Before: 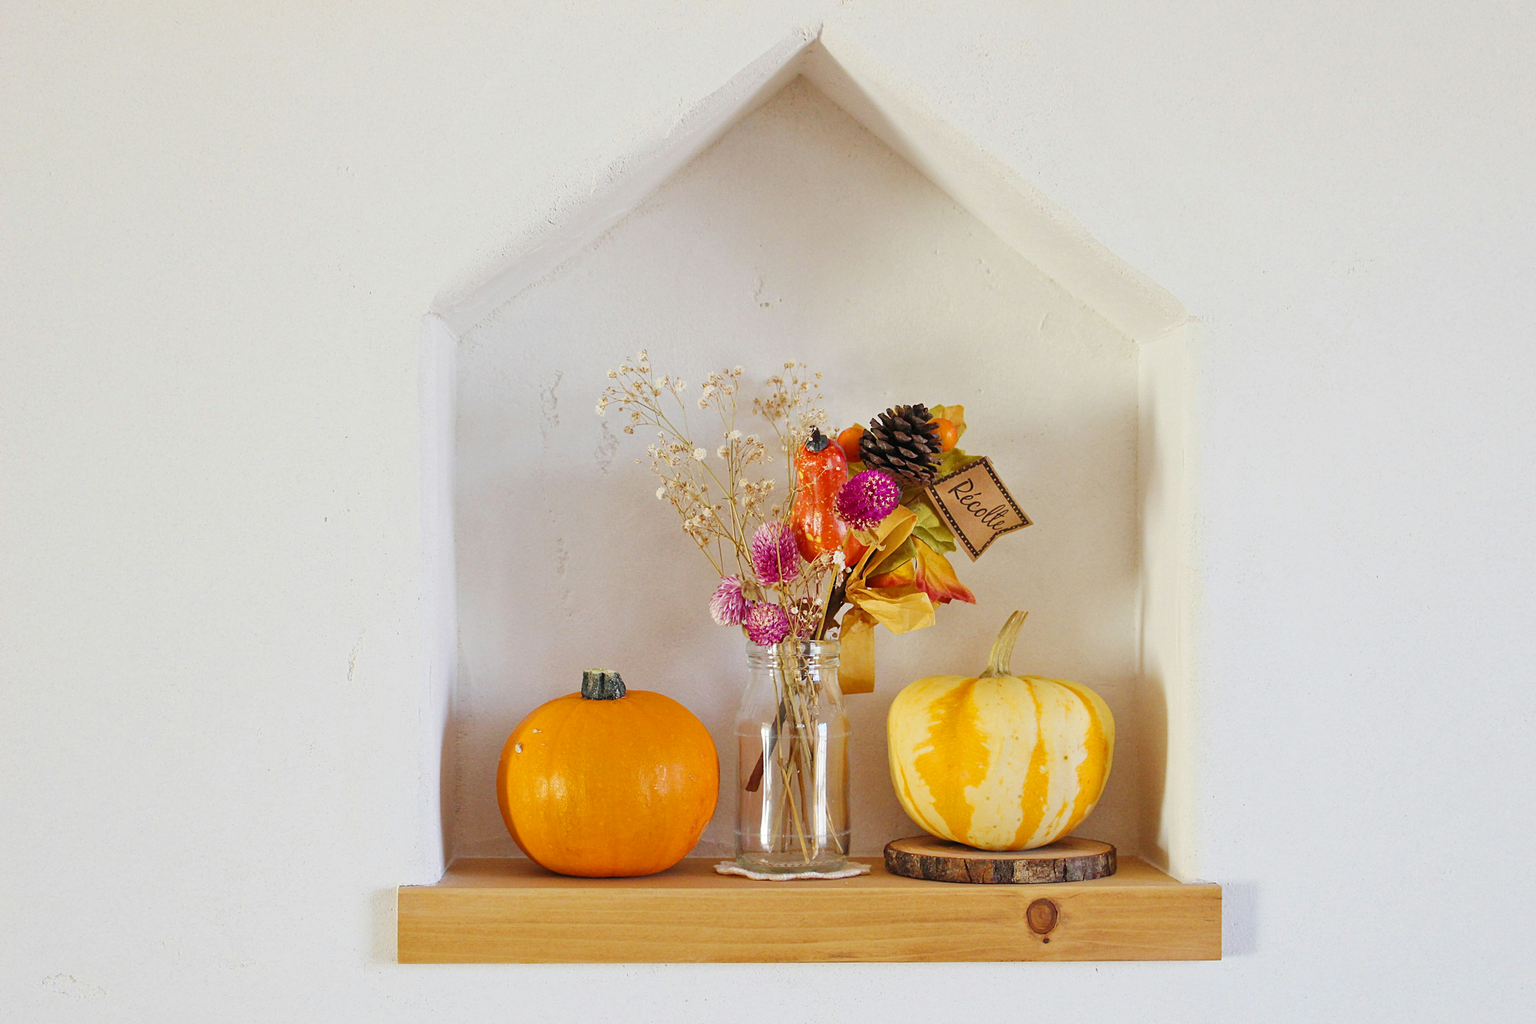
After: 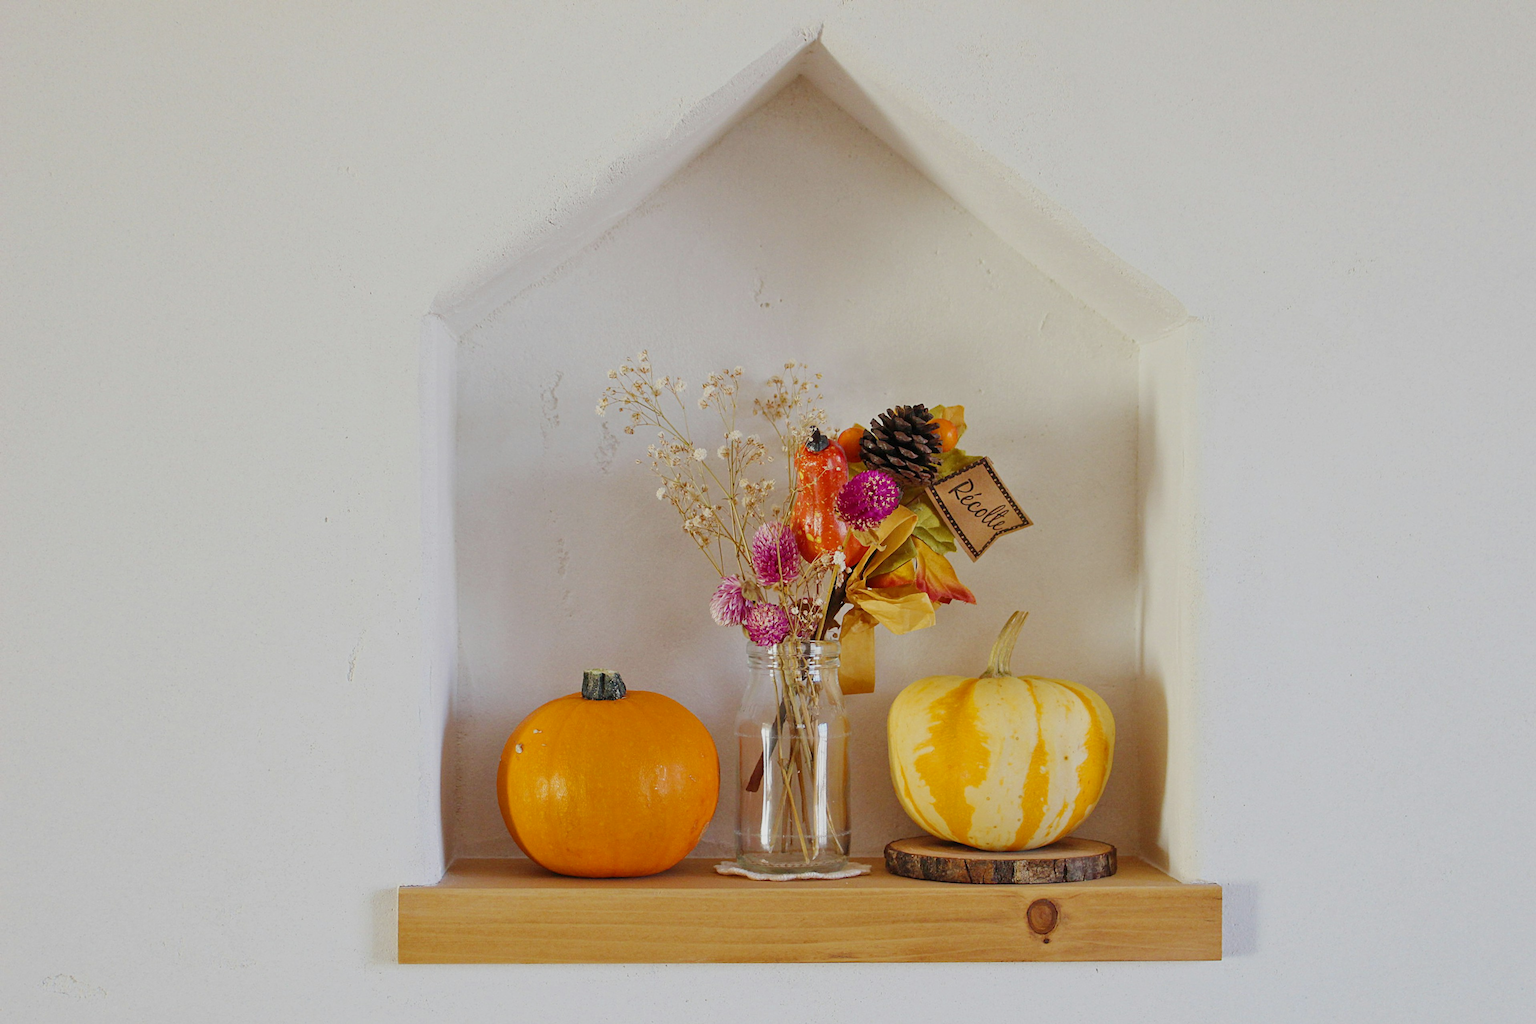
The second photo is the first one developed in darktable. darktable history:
exposure: exposure -0.416 EV, compensate exposure bias true, compensate highlight preservation false
